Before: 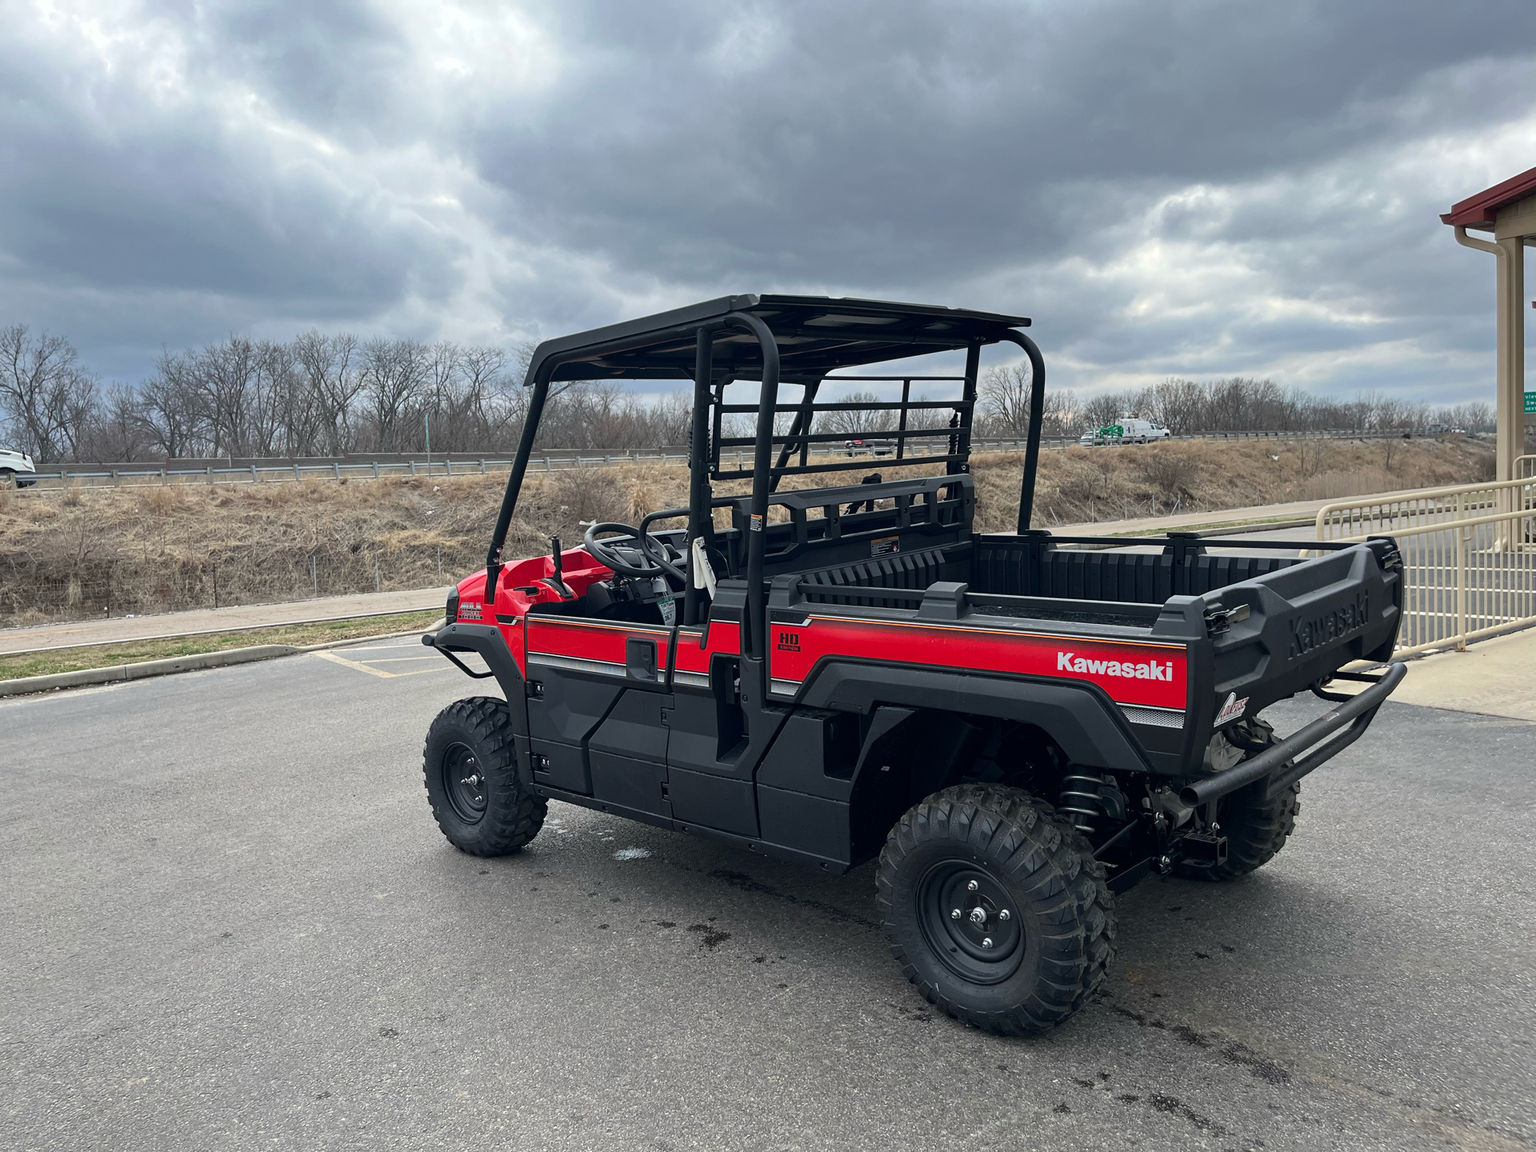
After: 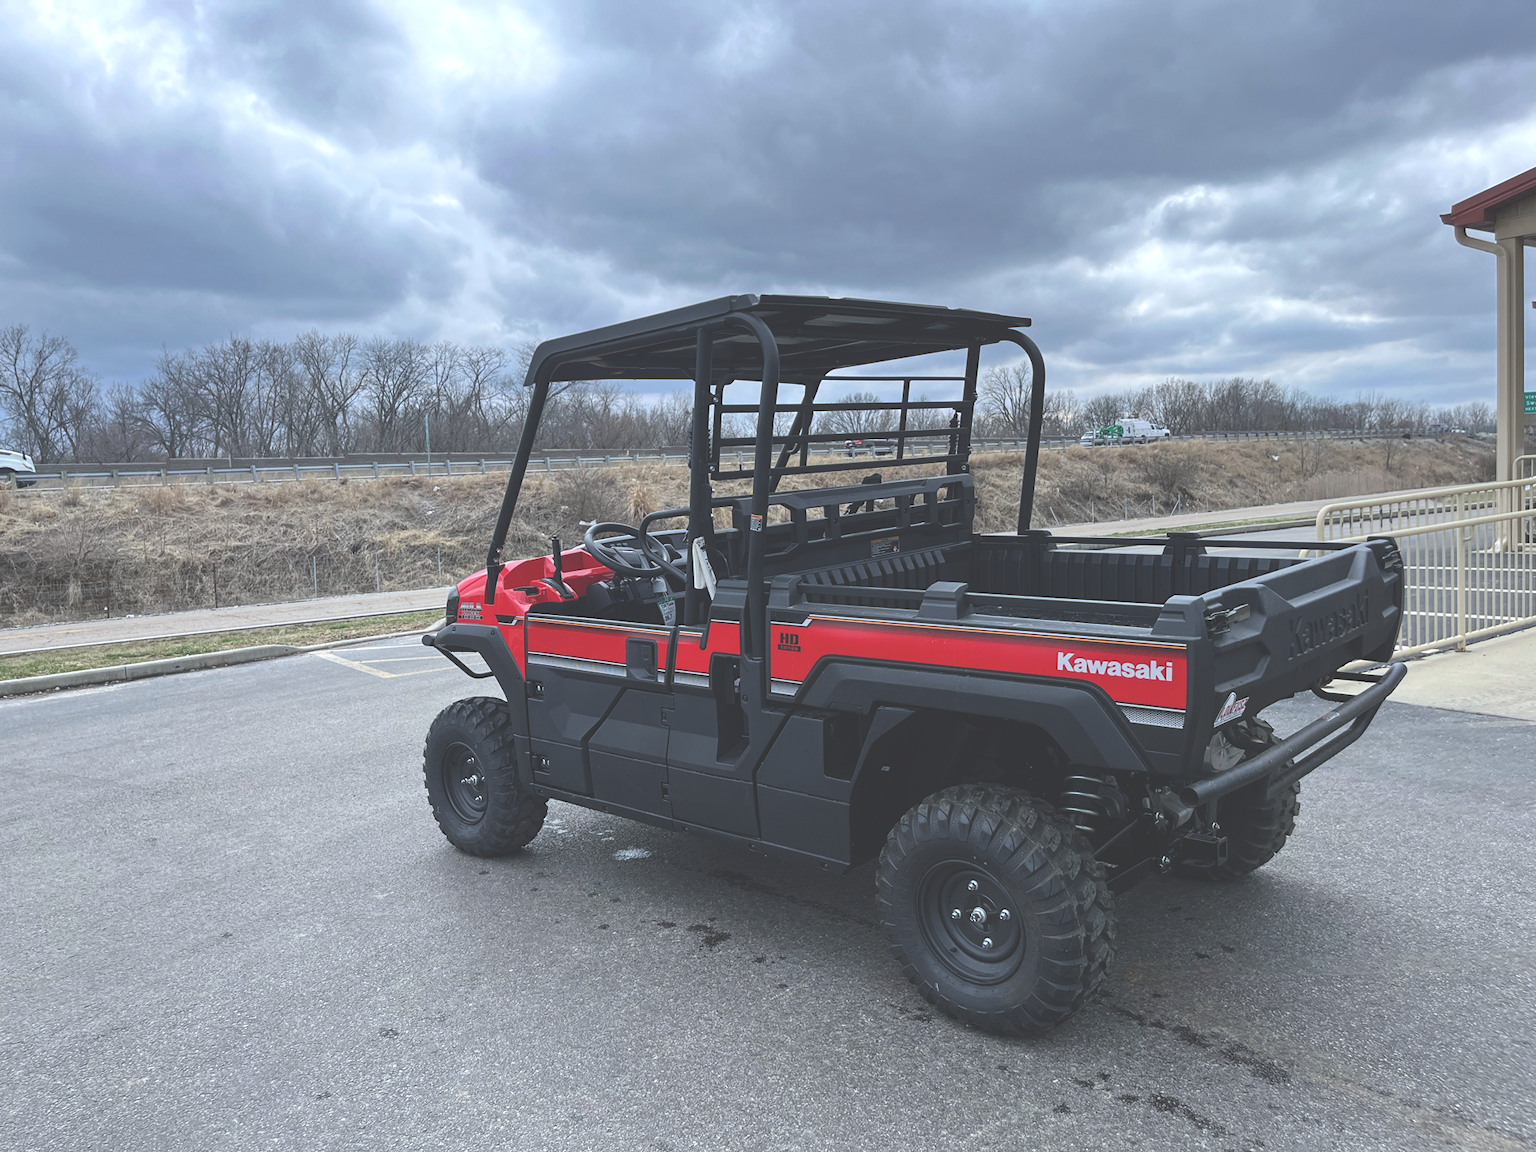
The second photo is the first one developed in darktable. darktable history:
local contrast: highlights 100%, shadows 100%, detail 120%, midtone range 0.2
white balance: red 0.954, blue 1.079
exposure: black level correction -0.041, exposure 0.064 EV, compensate highlight preservation false
tone equalizer: on, module defaults
